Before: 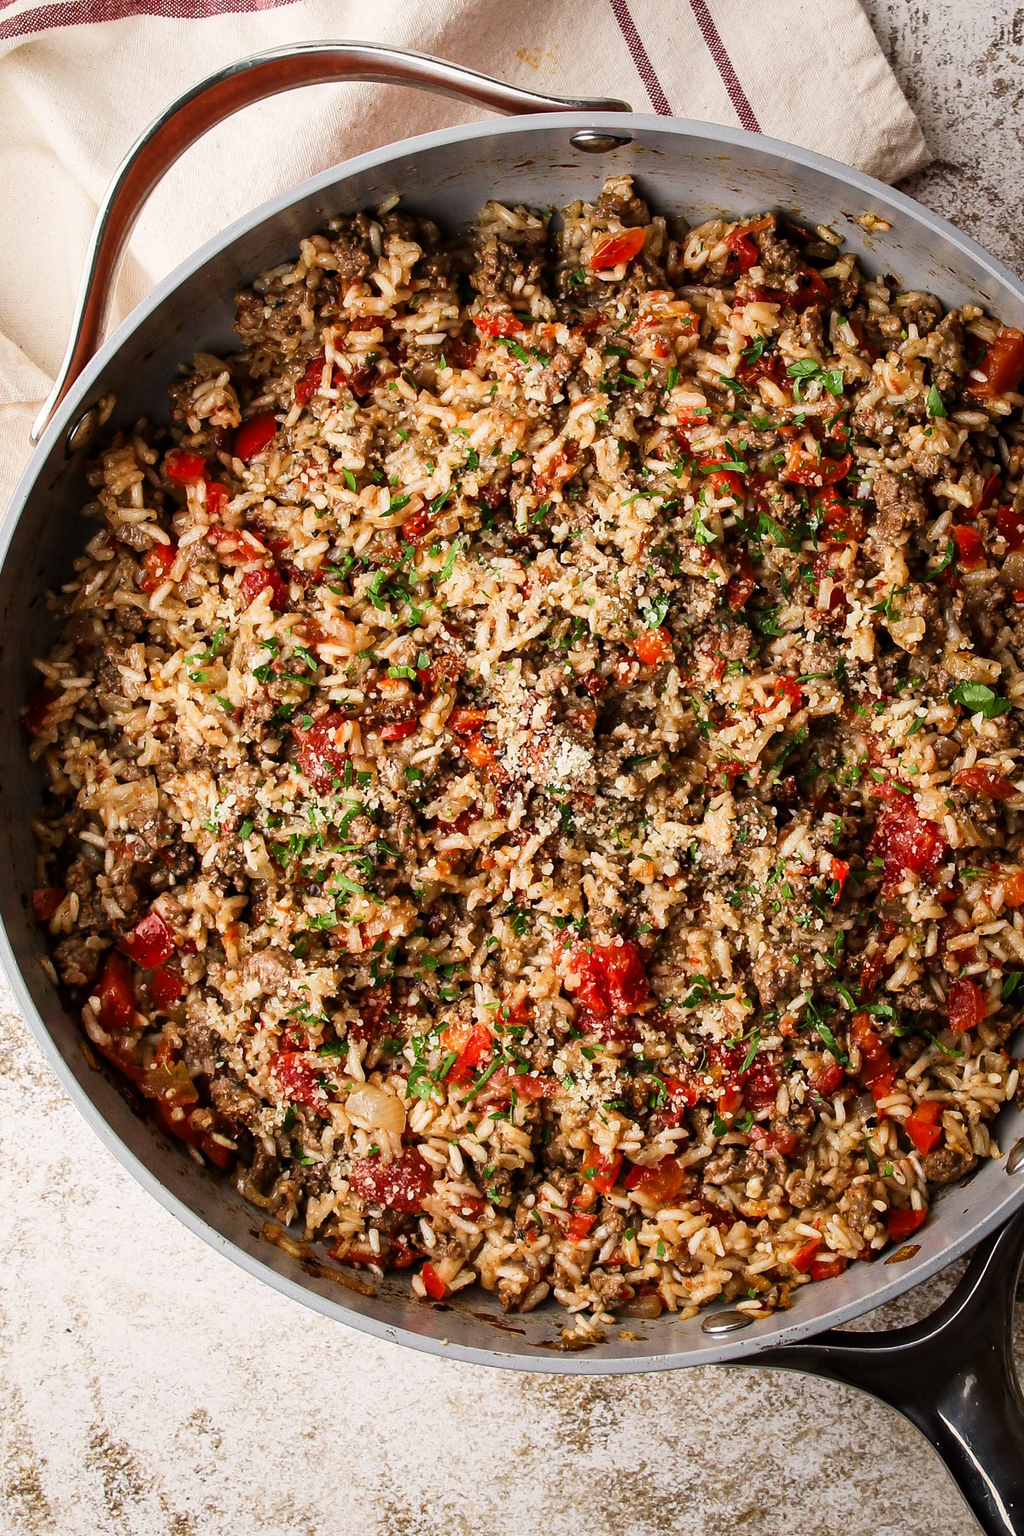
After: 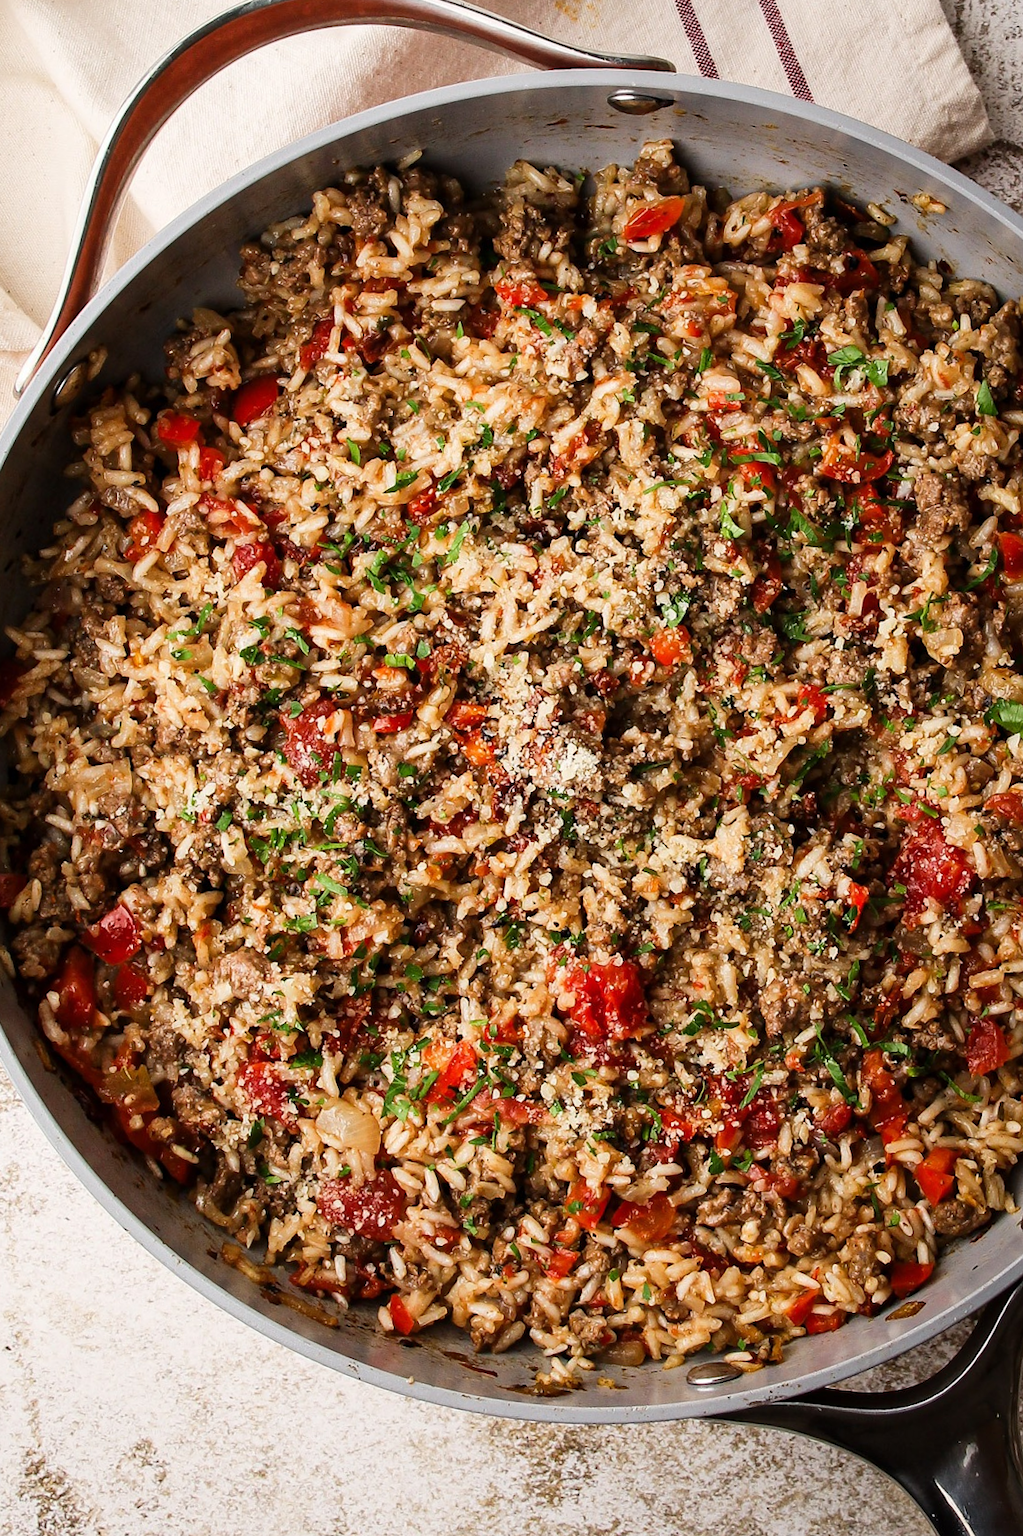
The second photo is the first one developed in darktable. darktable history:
crop and rotate: angle -2.81°
